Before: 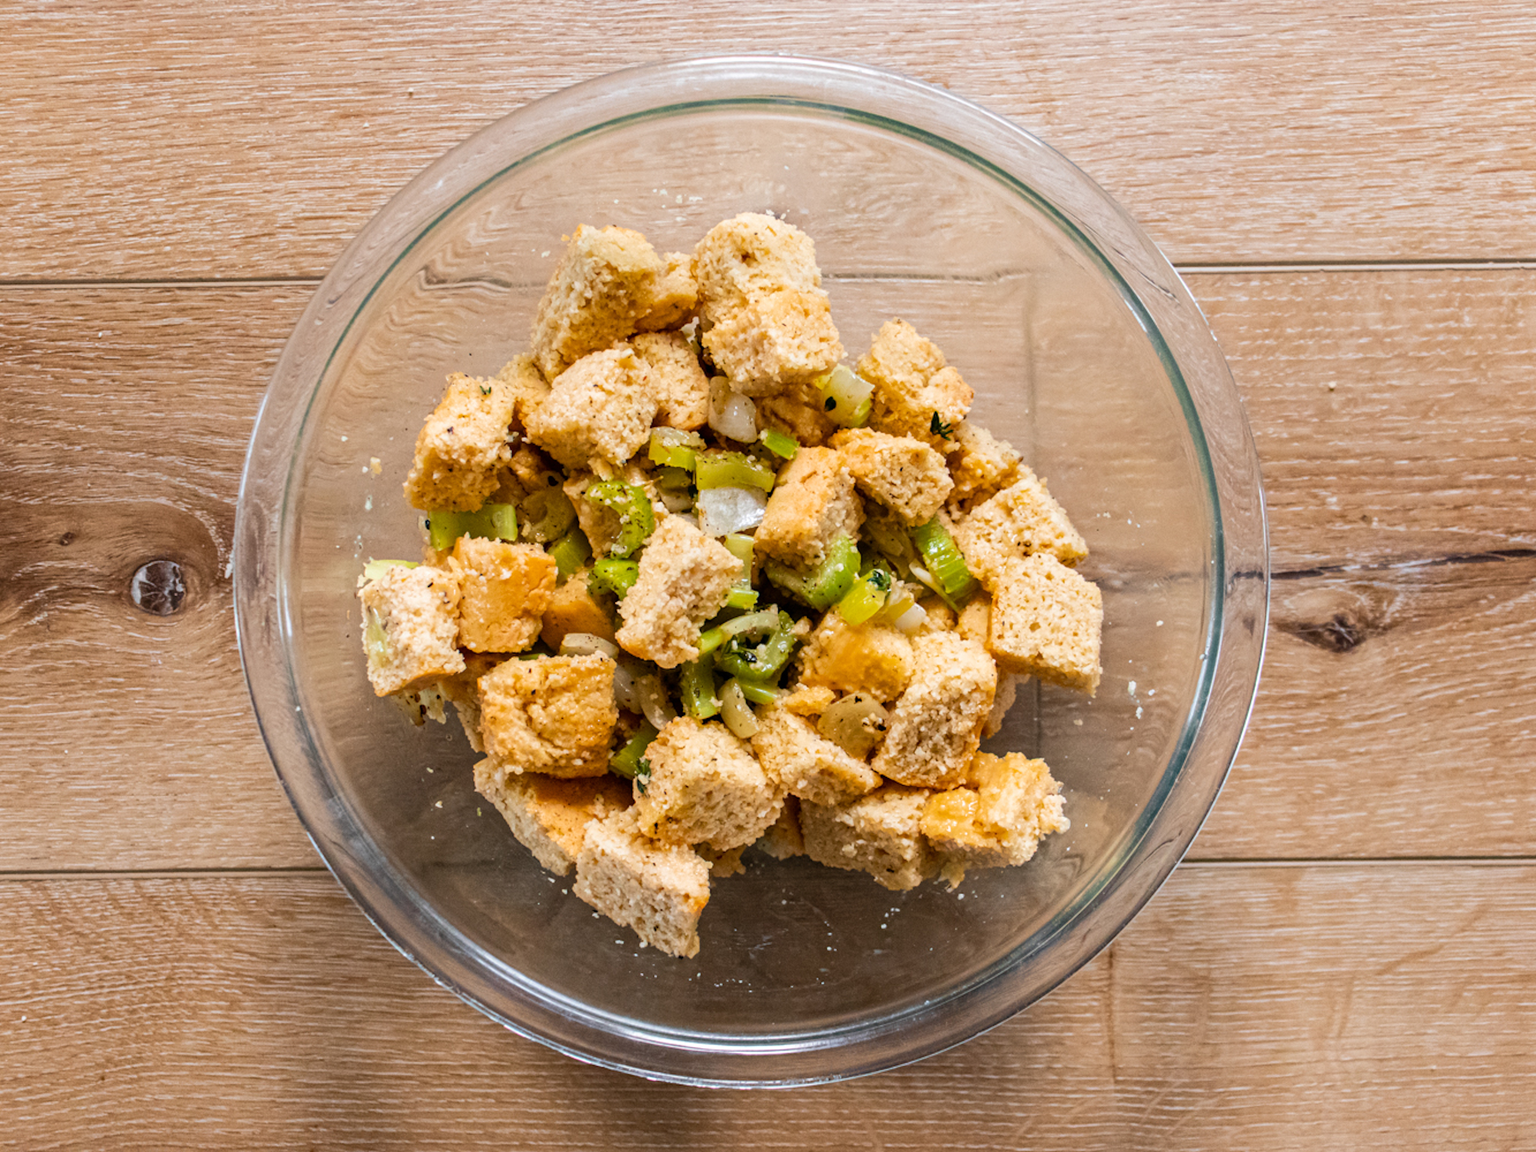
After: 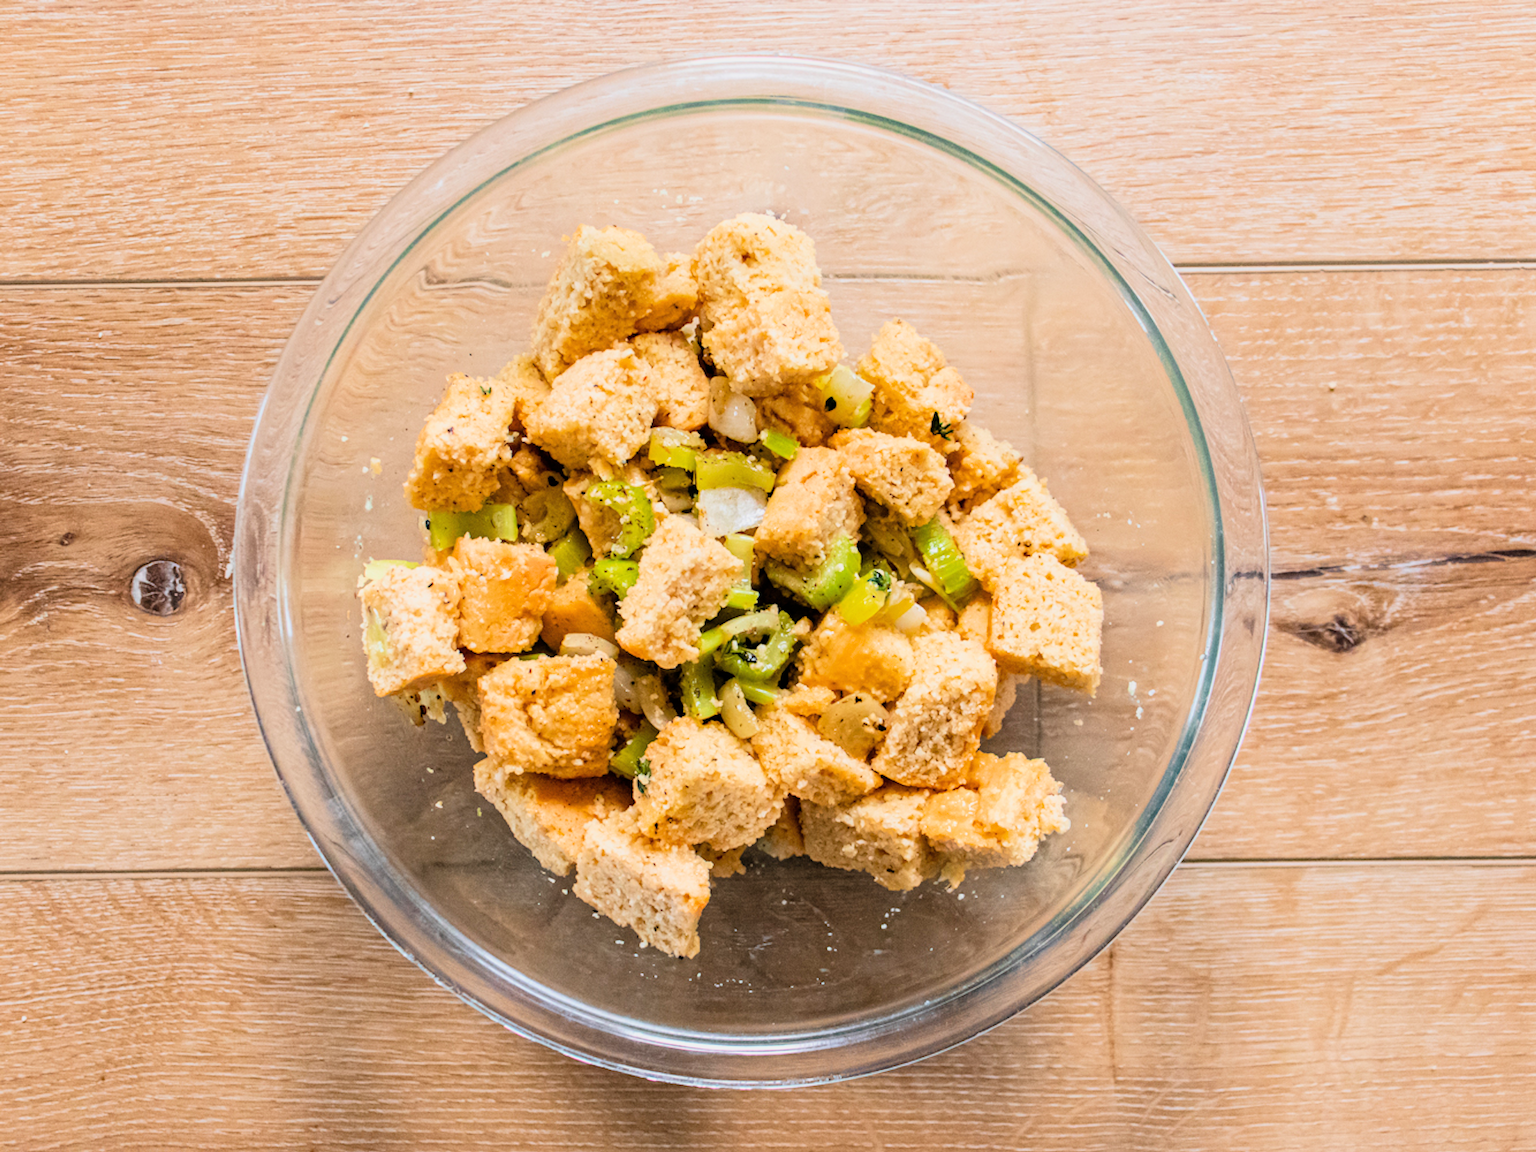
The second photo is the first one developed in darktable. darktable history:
filmic rgb: black relative exposure -7.65 EV, white relative exposure 4.56 EV, hardness 3.61, color science v6 (2022)
exposure: black level correction 0, exposure 0.95 EV, compensate exposure bias true, compensate highlight preservation false
